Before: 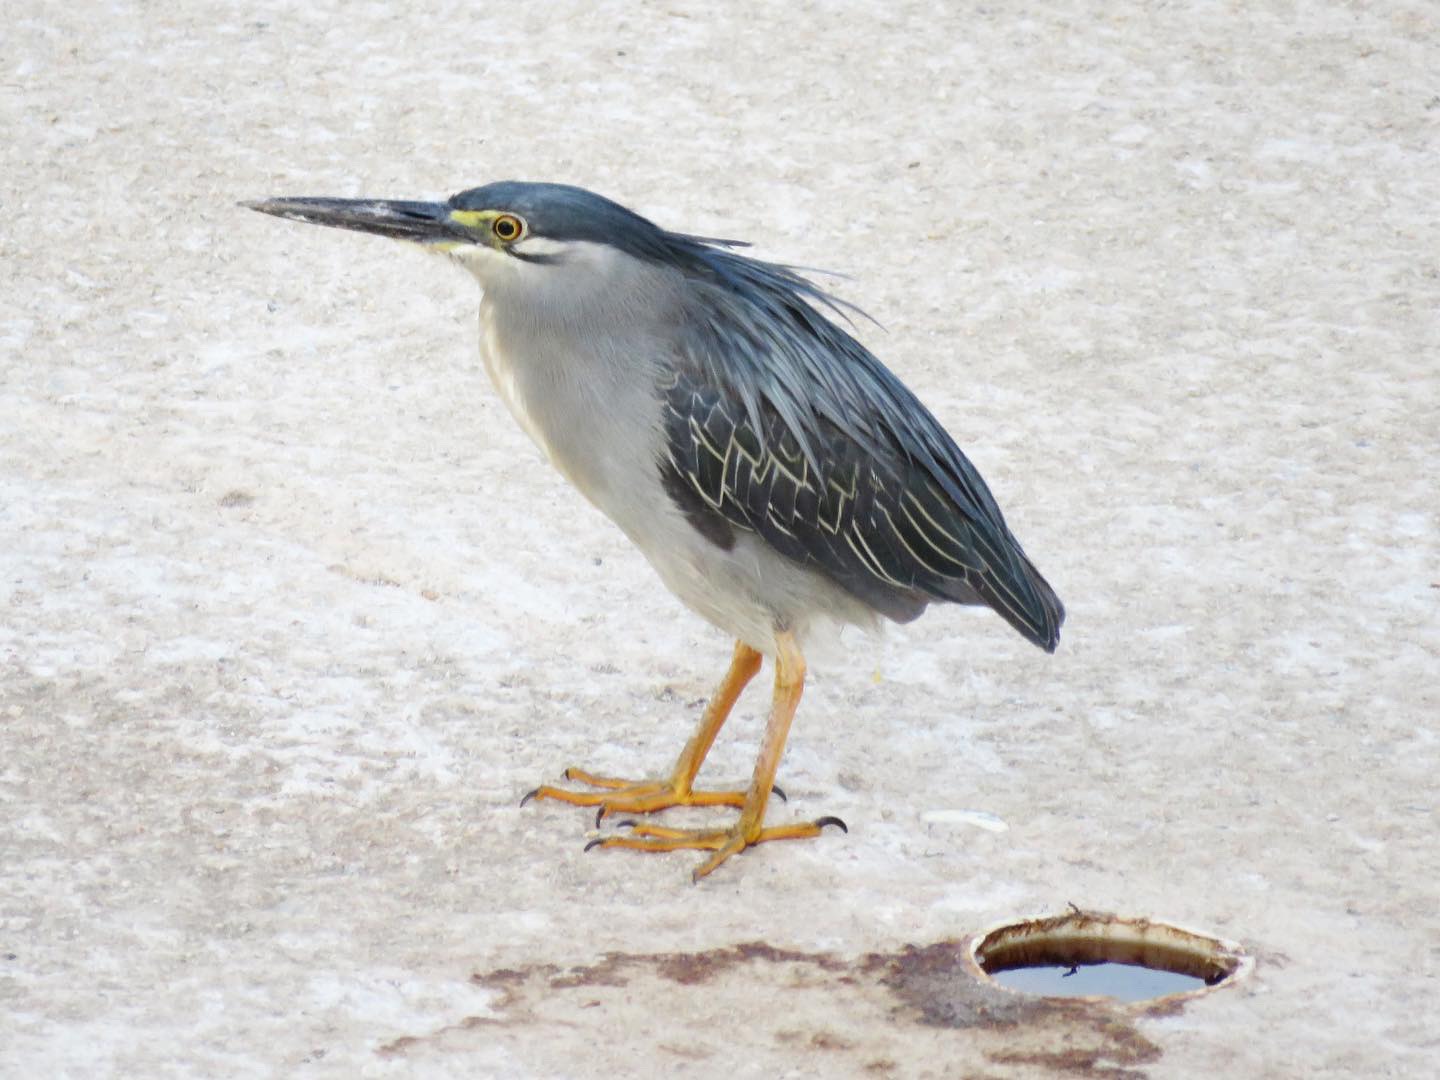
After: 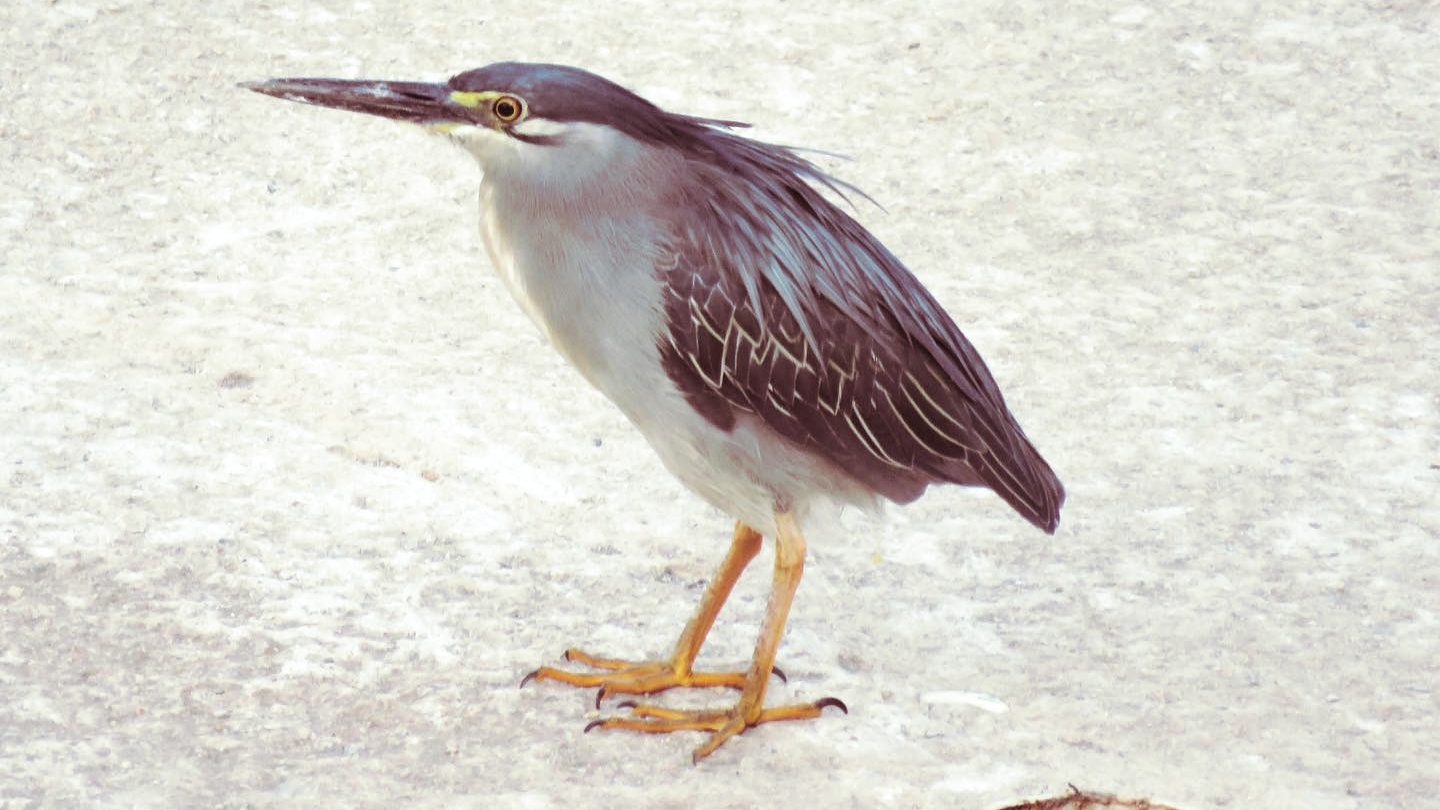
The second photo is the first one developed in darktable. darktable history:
split-toning: on, module defaults
exposure: exposure 0.131 EV, compensate highlight preservation false
crop: top 11.038%, bottom 13.962%
